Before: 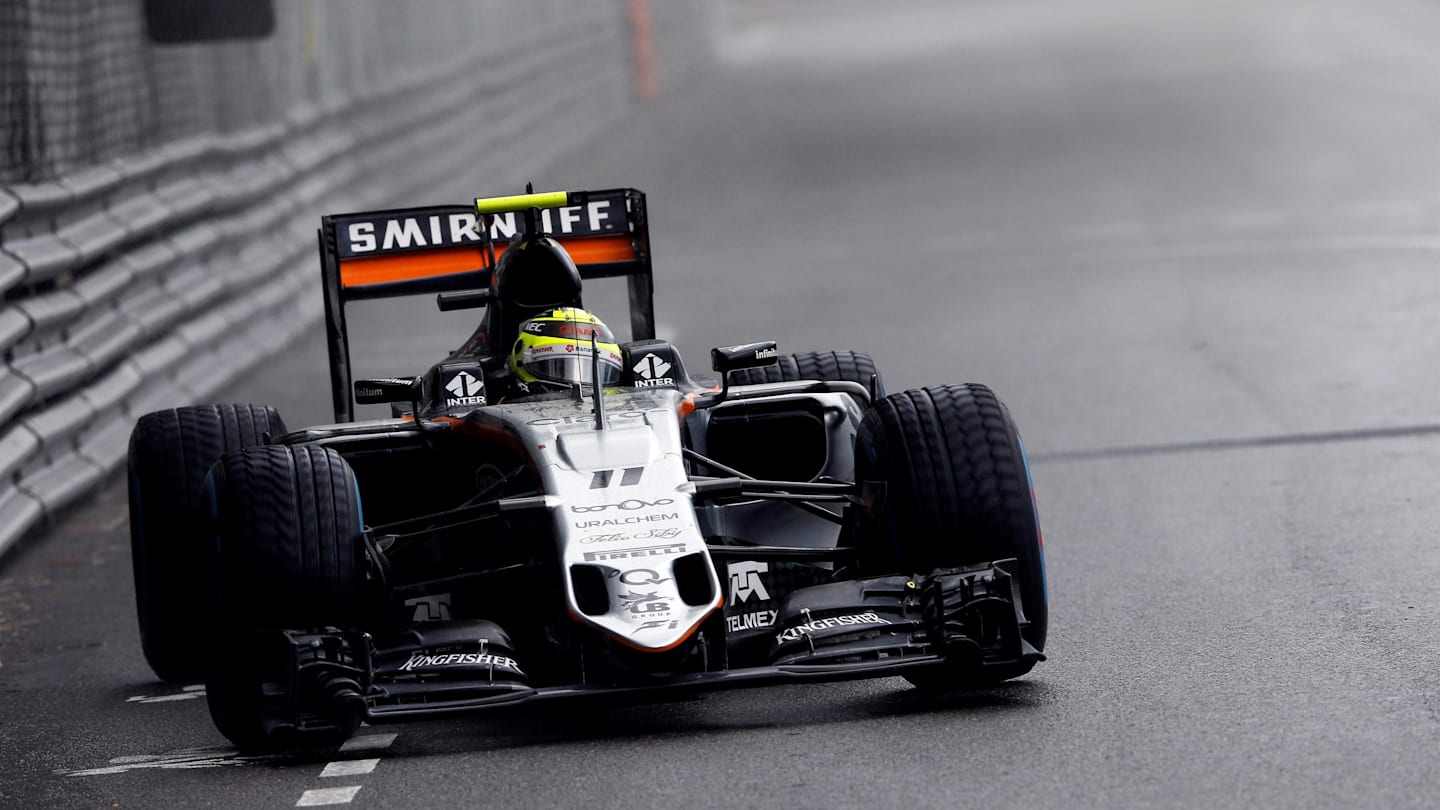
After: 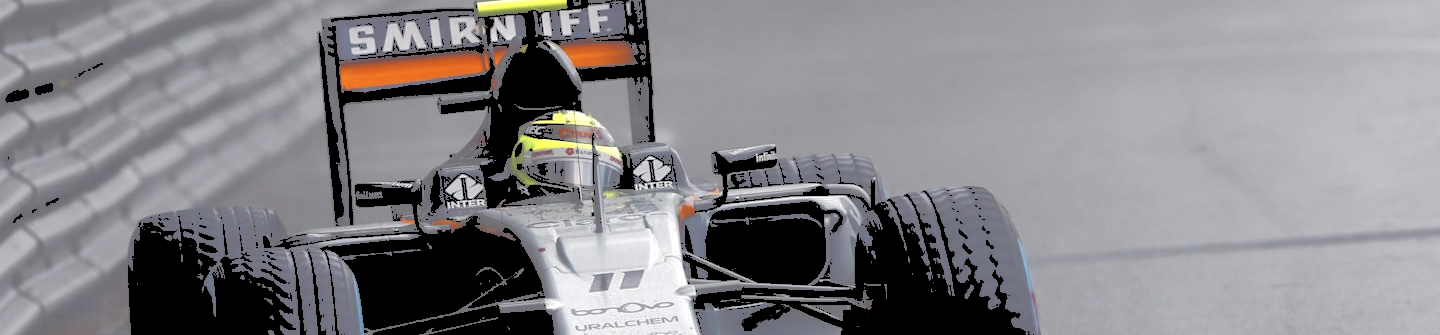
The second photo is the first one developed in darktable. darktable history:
color zones: curves: ch0 [(0.004, 0.306) (0.107, 0.448) (0.252, 0.656) (0.41, 0.398) (0.595, 0.515) (0.768, 0.628)]; ch1 [(0.07, 0.323) (0.151, 0.452) (0.252, 0.608) (0.346, 0.221) (0.463, 0.189) (0.61, 0.368) (0.735, 0.395) (0.921, 0.412)]; ch2 [(0, 0.476) (0.132, 0.512) (0.243, 0.512) (0.397, 0.48) (0.522, 0.376) (0.634, 0.536) (0.761, 0.46)]
tone curve: curves: ch0 [(0, 0) (0.003, 0.453) (0.011, 0.457) (0.025, 0.457) (0.044, 0.463) (0.069, 0.464) (0.1, 0.471) (0.136, 0.475) (0.177, 0.481) (0.224, 0.486) (0.277, 0.496) (0.335, 0.515) (0.399, 0.544) (0.468, 0.577) (0.543, 0.621) (0.623, 0.67) (0.709, 0.73) (0.801, 0.788) (0.898, 0.848) (1, 1)], color space Lab, independent channels, preserve colors none
color balance rgb: global offset › luminance -0.487%, perceptual saturation grading › global saturation 6.792%, perceptual saturation grading › shadows 4.991%
crop and rotate: top 24.337%, bottom 34.3%
